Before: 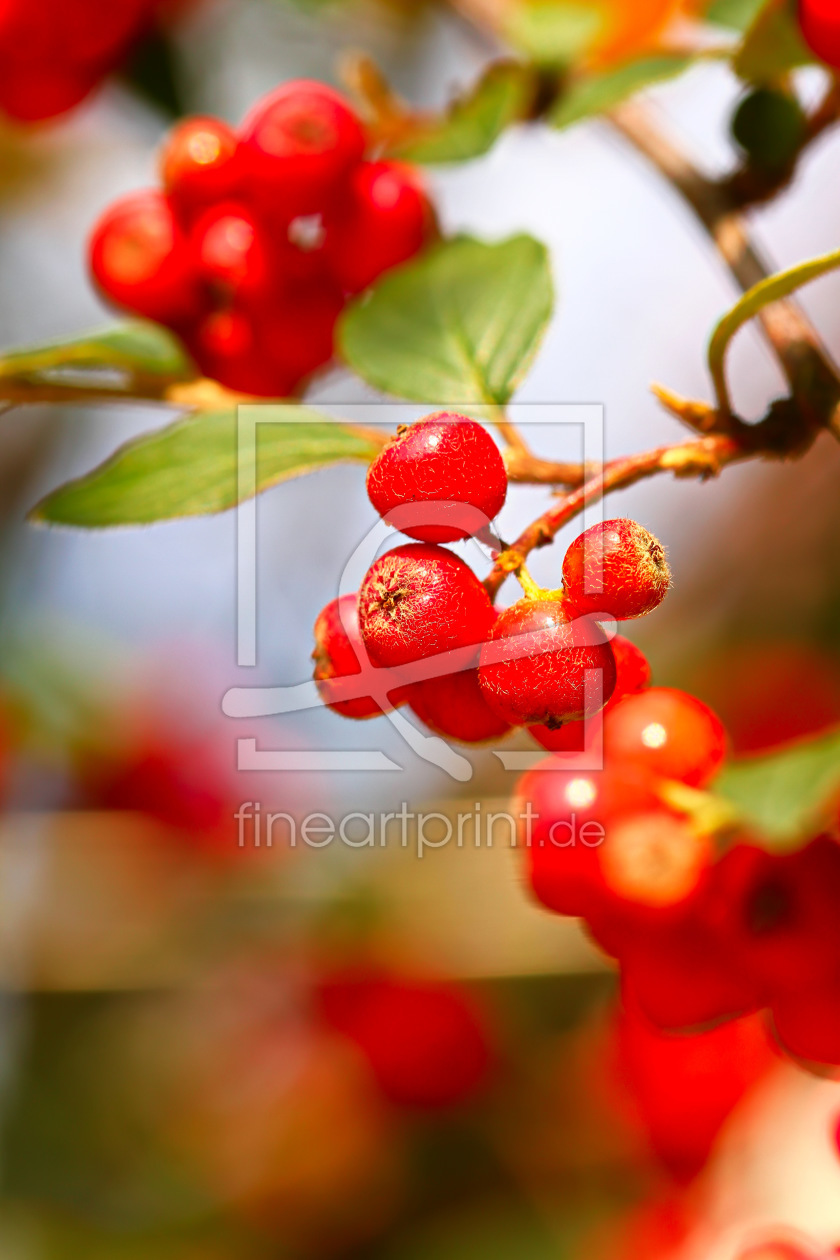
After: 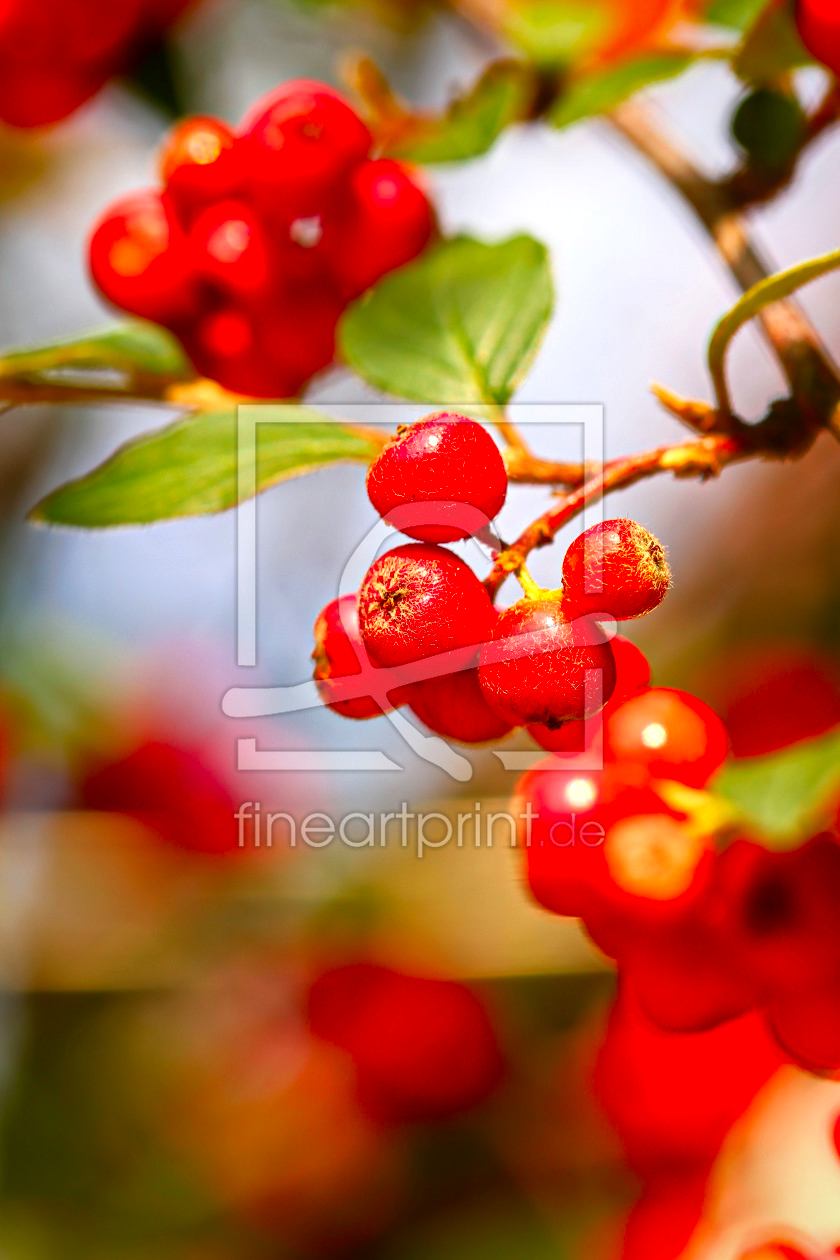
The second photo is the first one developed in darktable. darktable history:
vignetting: fall-off start 100.38%, brightness -0.228, saturation 0.149, width/height ratio 1.324
local contrast: on, module defaults
color zones: curves: ch1 [(0.25, 0.61) (0.75, 0.248)]
